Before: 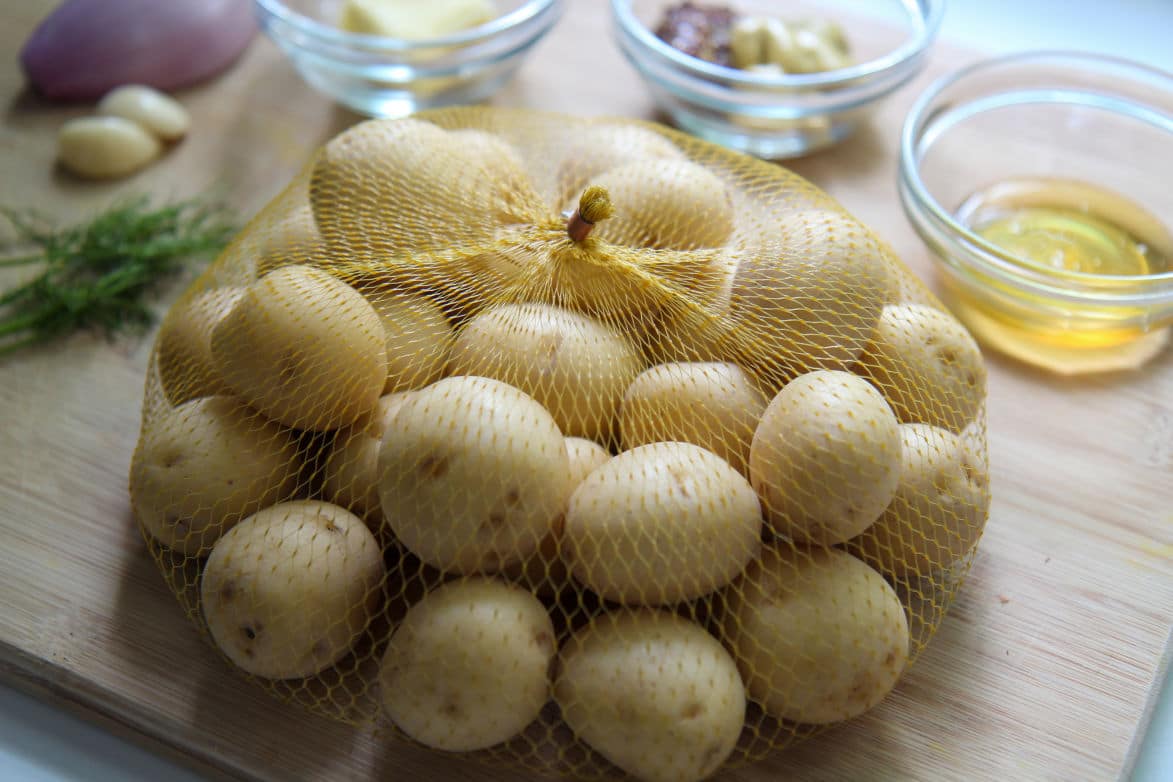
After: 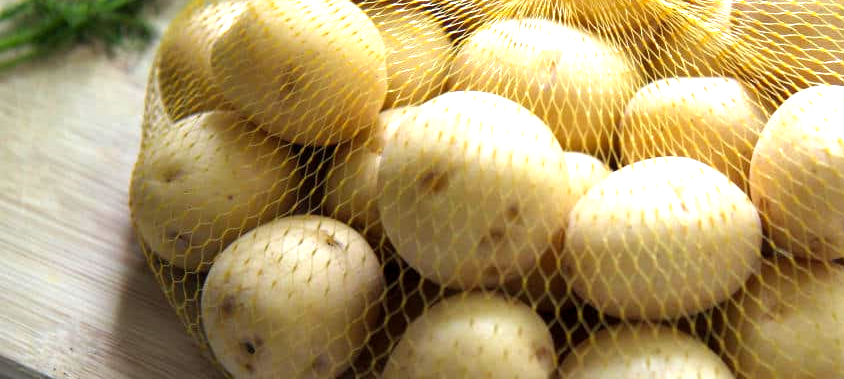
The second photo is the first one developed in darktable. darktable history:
crop: top 36.498%, right 27.964%, bottom 14.995%
exposure: black level correction 0.001, exposure 0.5 EV, compensate exposure bias true, compensate highlight preservation false
levels: levels [0, 0.394, 0.787]
